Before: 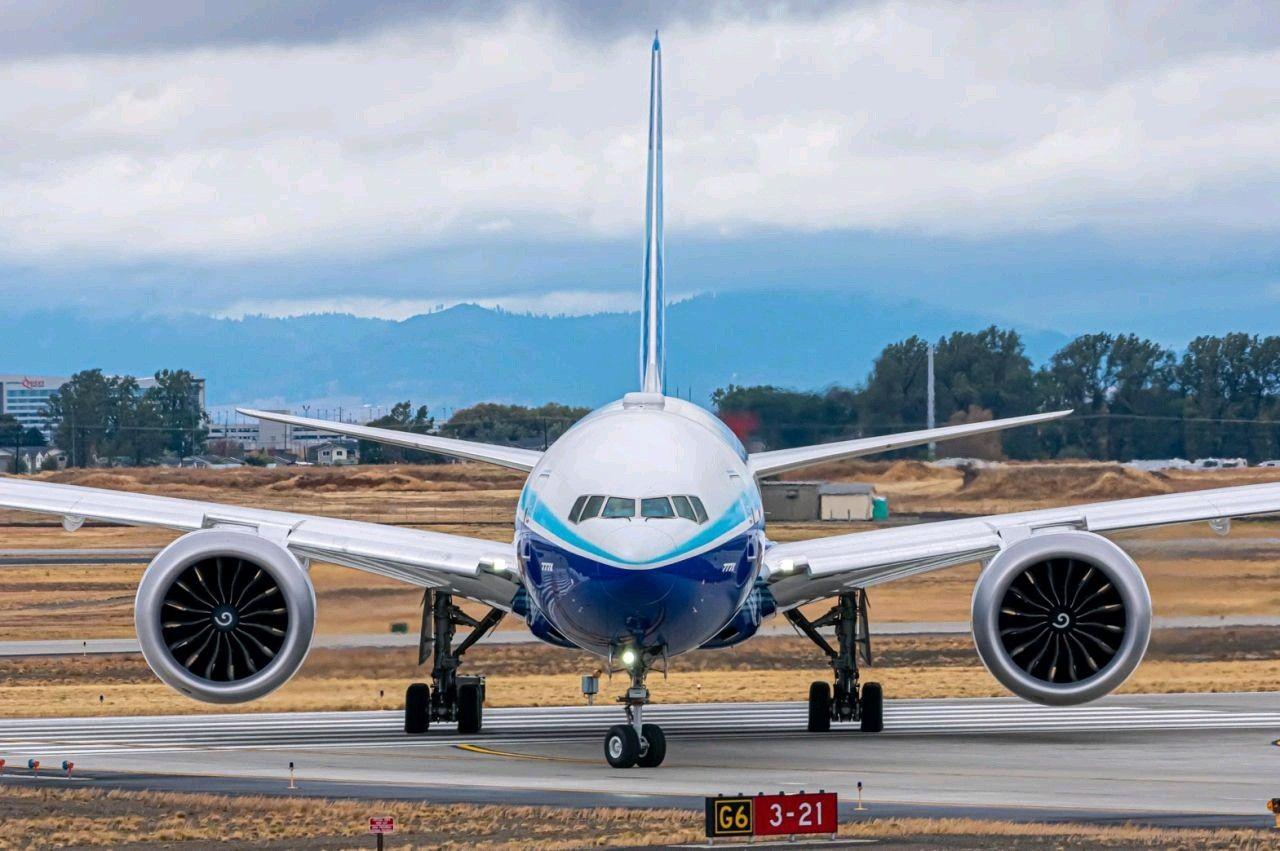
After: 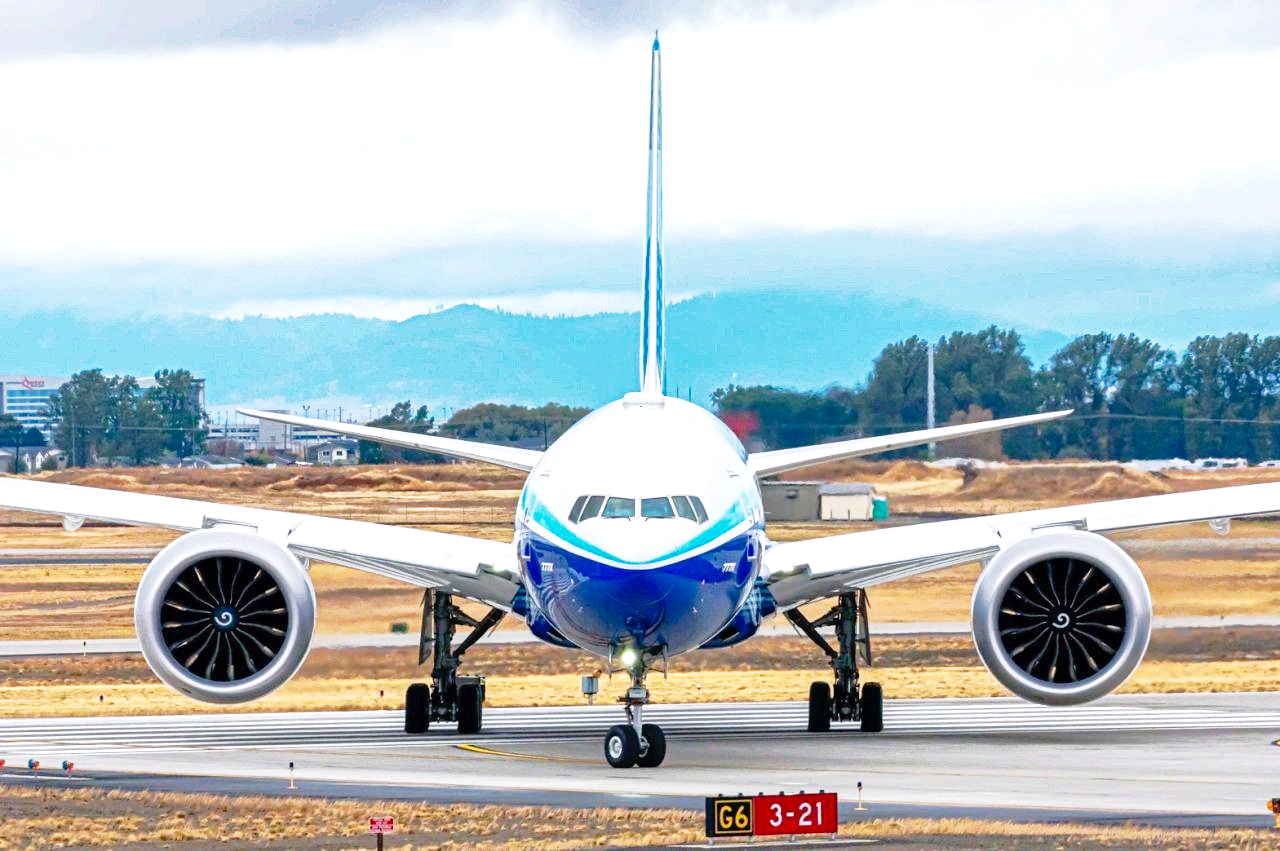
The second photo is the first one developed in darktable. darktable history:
shadows and highlights: on, module defaults
base curve: curves: ch0 [(0, 0) (0.012, 0.01) (0.073, 0.168) (0.31, 0.711) (0.645, 0.957) (1, 1)], preserve colors none
levels: levels [0, 0.492, 0.984]
